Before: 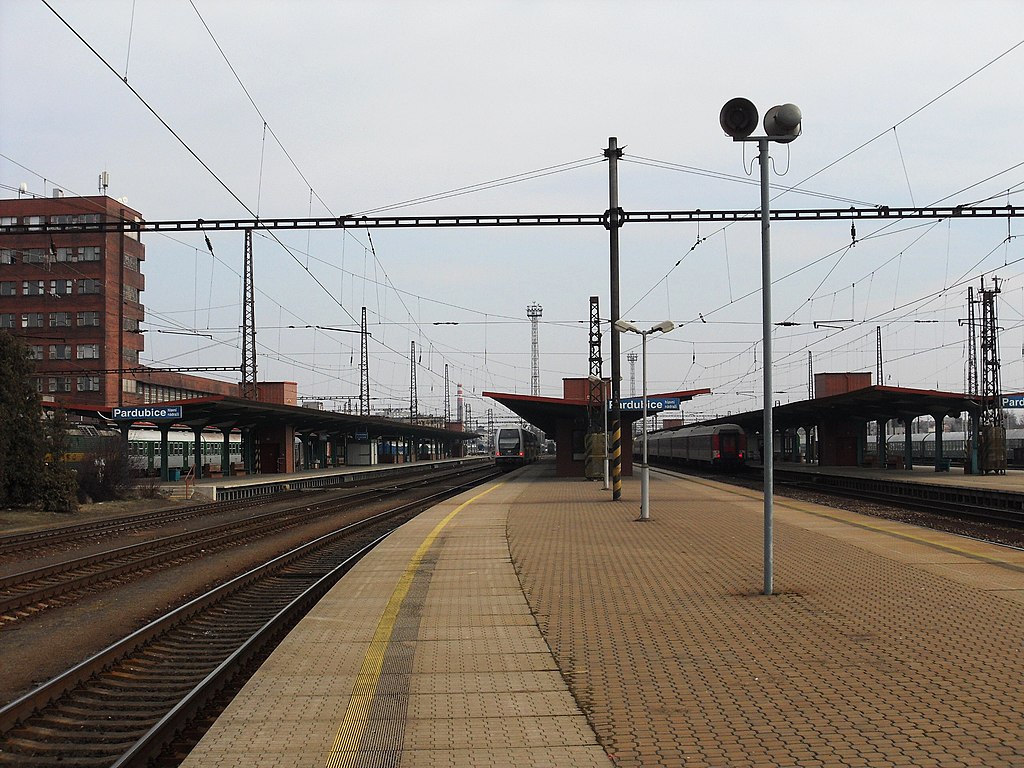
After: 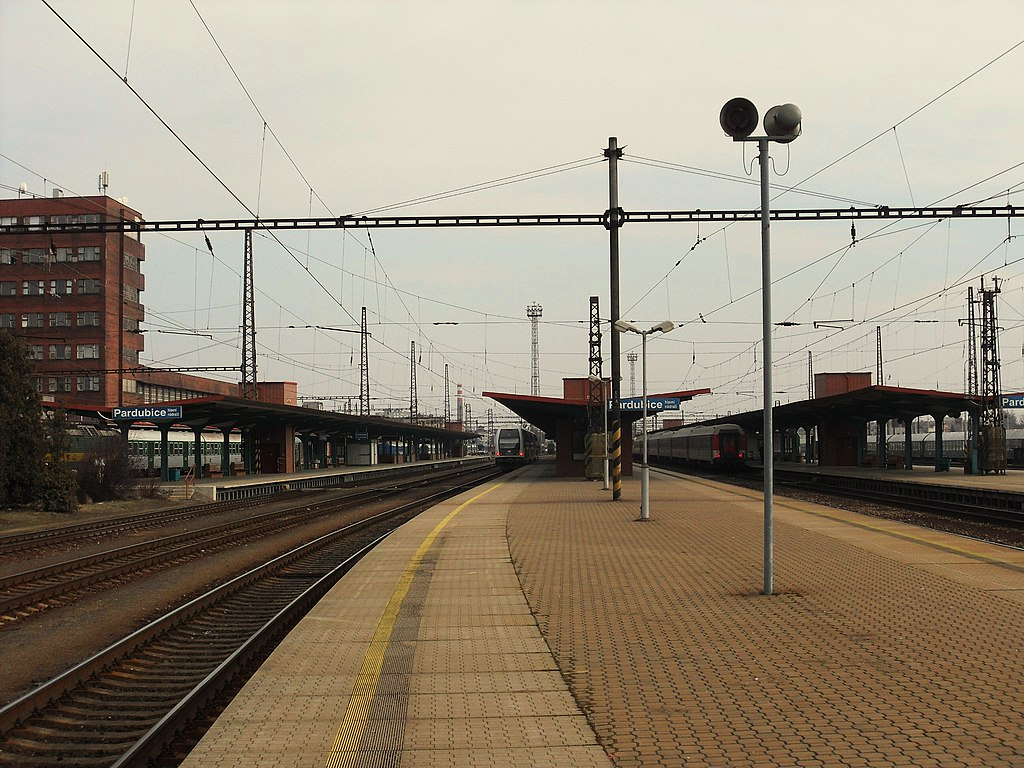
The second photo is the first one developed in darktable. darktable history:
exposure: exposure -0.05 EV
rotate and perspective: automatic cropping original format, crop left 0, crop top 0
white balance: red 1.029, blue 0.92
